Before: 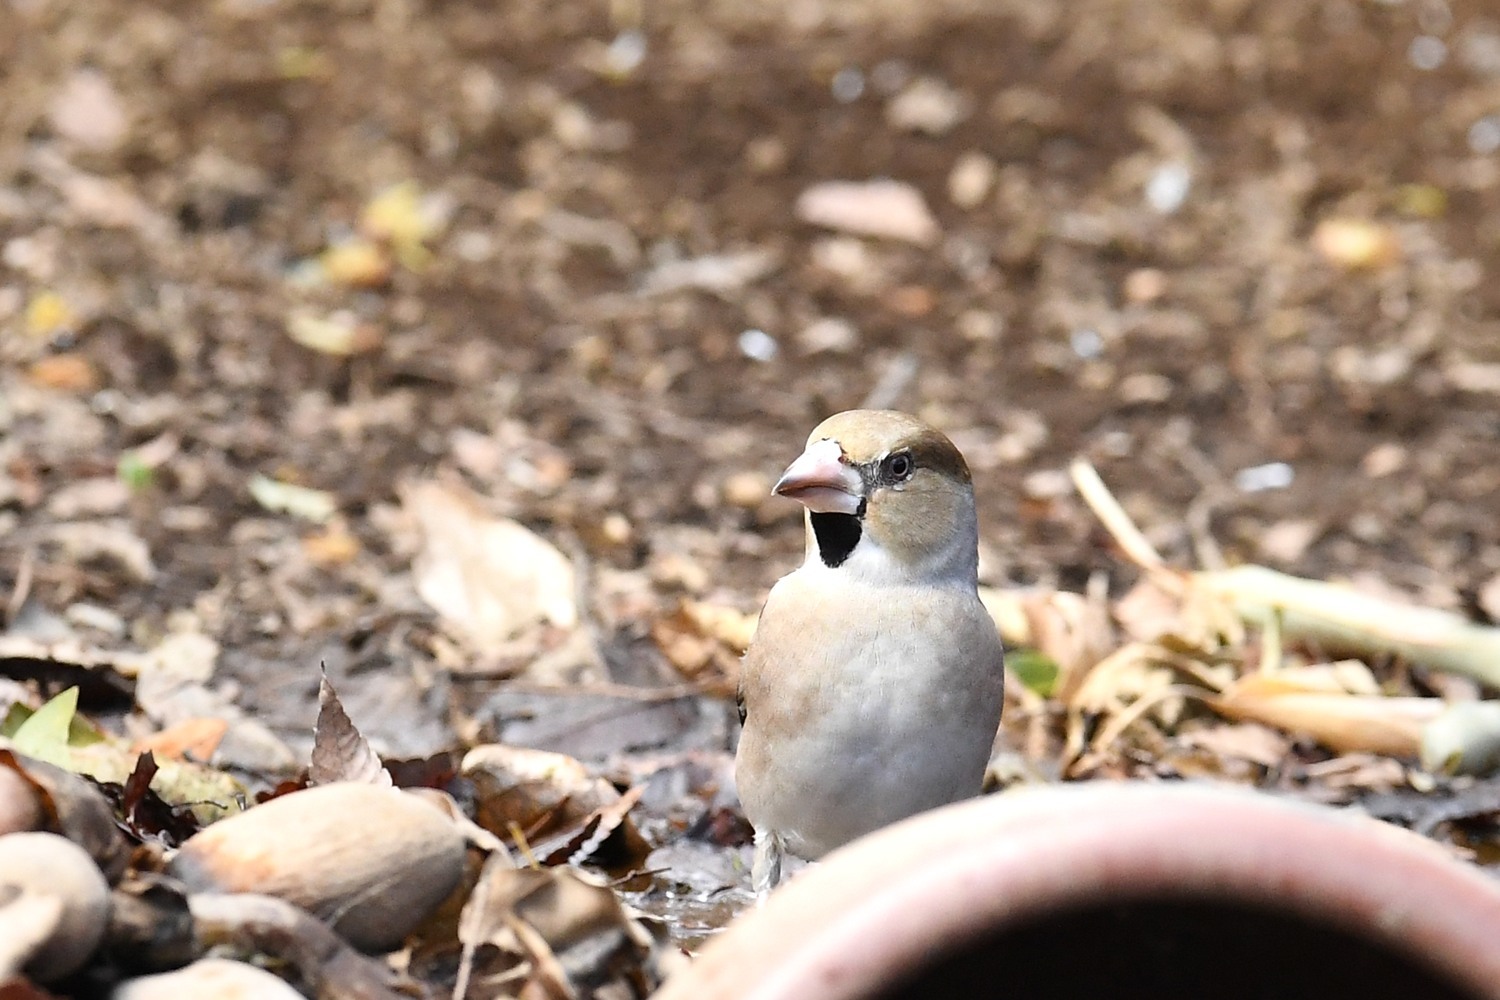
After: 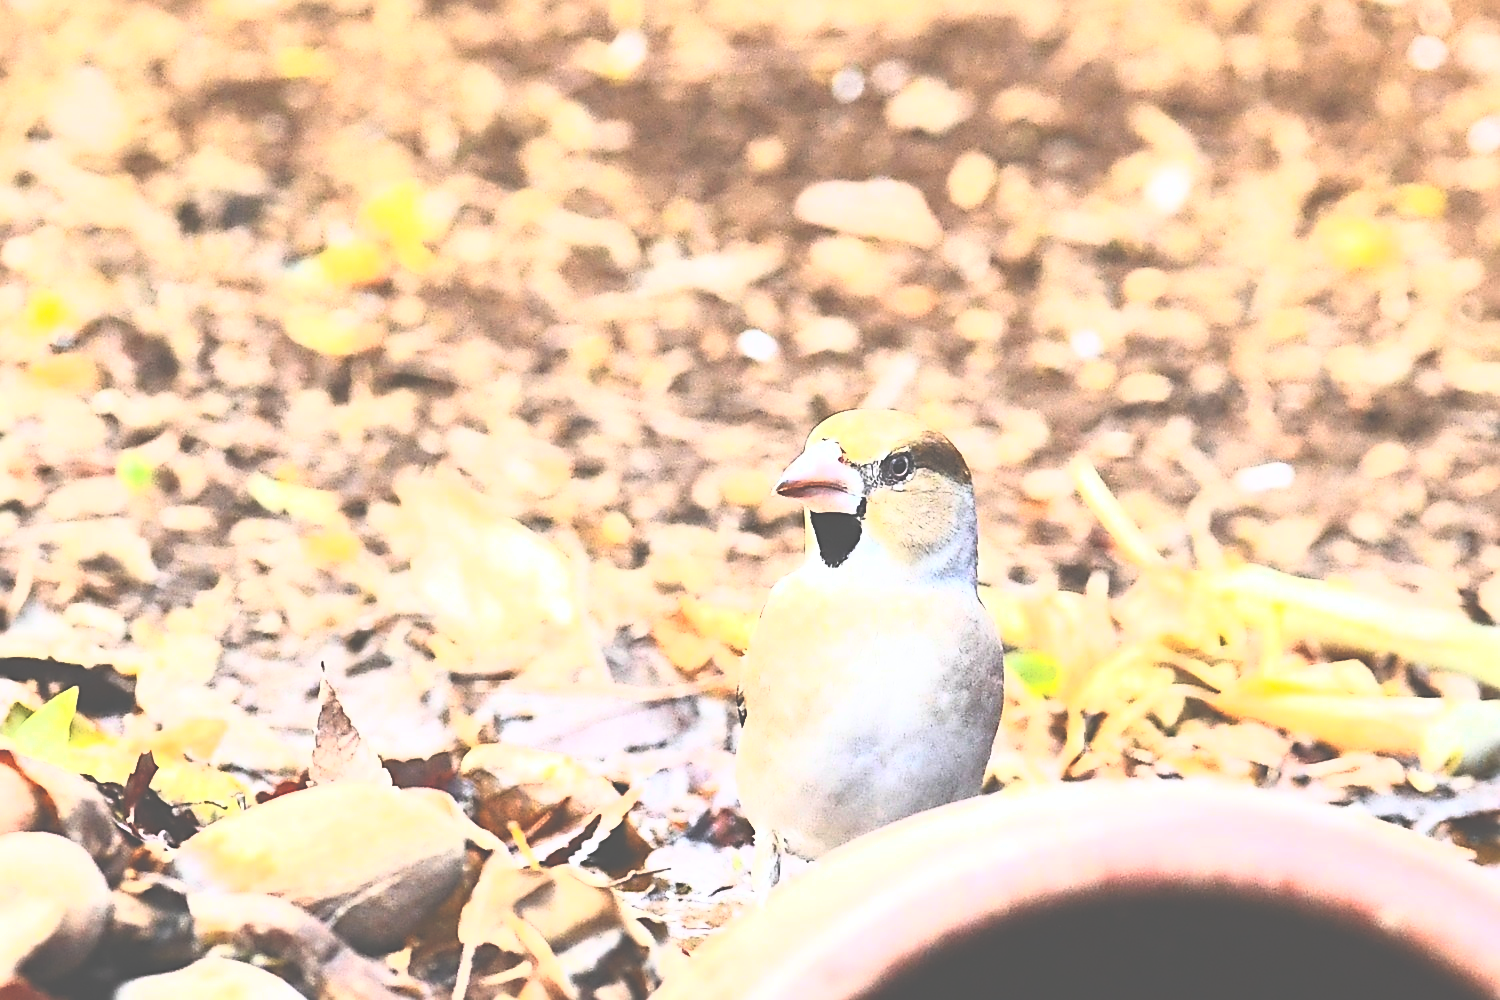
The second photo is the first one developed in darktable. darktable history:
haze removal: compatibility mode true, adaptive false
contrast brightness saturation: contrast 0.997, brightness 0.983, saturation 0.994
sharpen: radius 2.518, amount 0.34
exposure: black level correction -0.062, exposure -0.049 EV, compensate highlight preservation false
